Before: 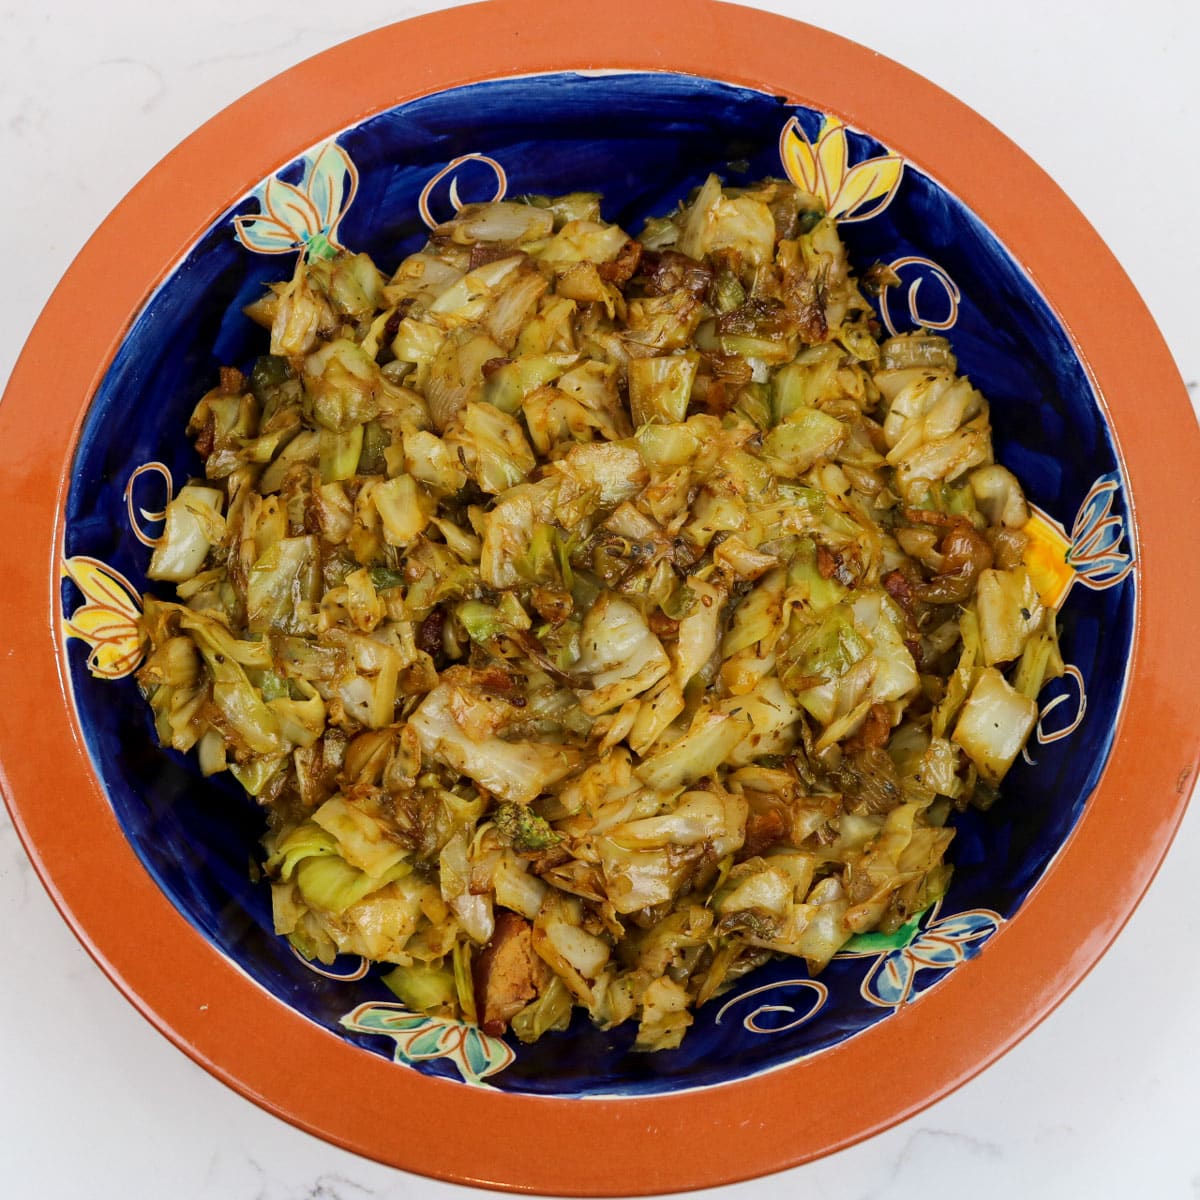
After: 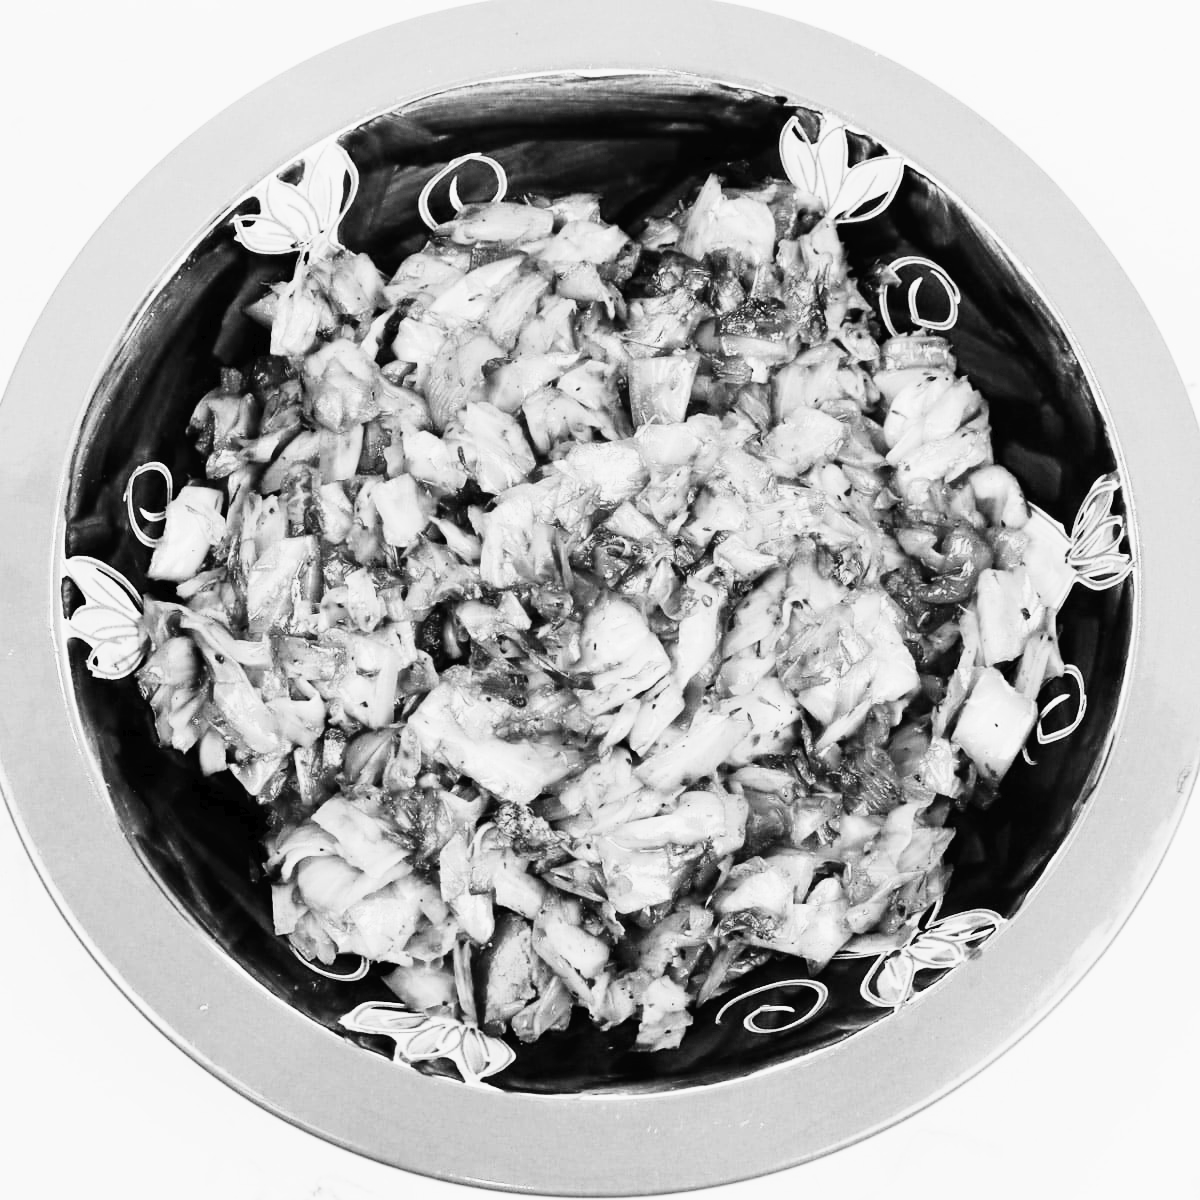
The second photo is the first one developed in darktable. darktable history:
contrast brightness saturation: contrast 0.204, brightness 0.159, saturation 0.225
color calibration: output gray [0.267, 0.423, 0.267, 0], illuminant same as pipeline (D50), adaptation XYZ, x 0.346, y 0.358, temperature 5004.72 K
base curve: curves: ch0 [(0, 0) (0, 0.001) (0.001, 0.001) (0.004, 0.002) (0.007, 0.004) (0.015, 0.013) (0.033, 0.045) (0.052, 0.096) (0.075, 0.17) (0.099, 0.241) (0.163, 0.42) (0.219, 0.55) (0.259, 0.616) (0.327, 0.722) (0.365, 0.765) (0.522, 0.873) (0.547, 0.881) (0.689, 0.919) (0.826, 0.952) (1, 1)], preserve colors none
tone equalizer: -8 EV -0.001 EV, -7 EV 0.004 EV, -6 EV -0.038 EV, -5 EV 0.013 EV, -4 EV -0.026 EV, -3 EV 0.011 EV, -2 EV -0.042 EV, -1 EV -0.309 EV, +0 EV -0.552 EV, edges refinement/feathering 500, mask exposure compensation -1.57 EV, preserve details no
